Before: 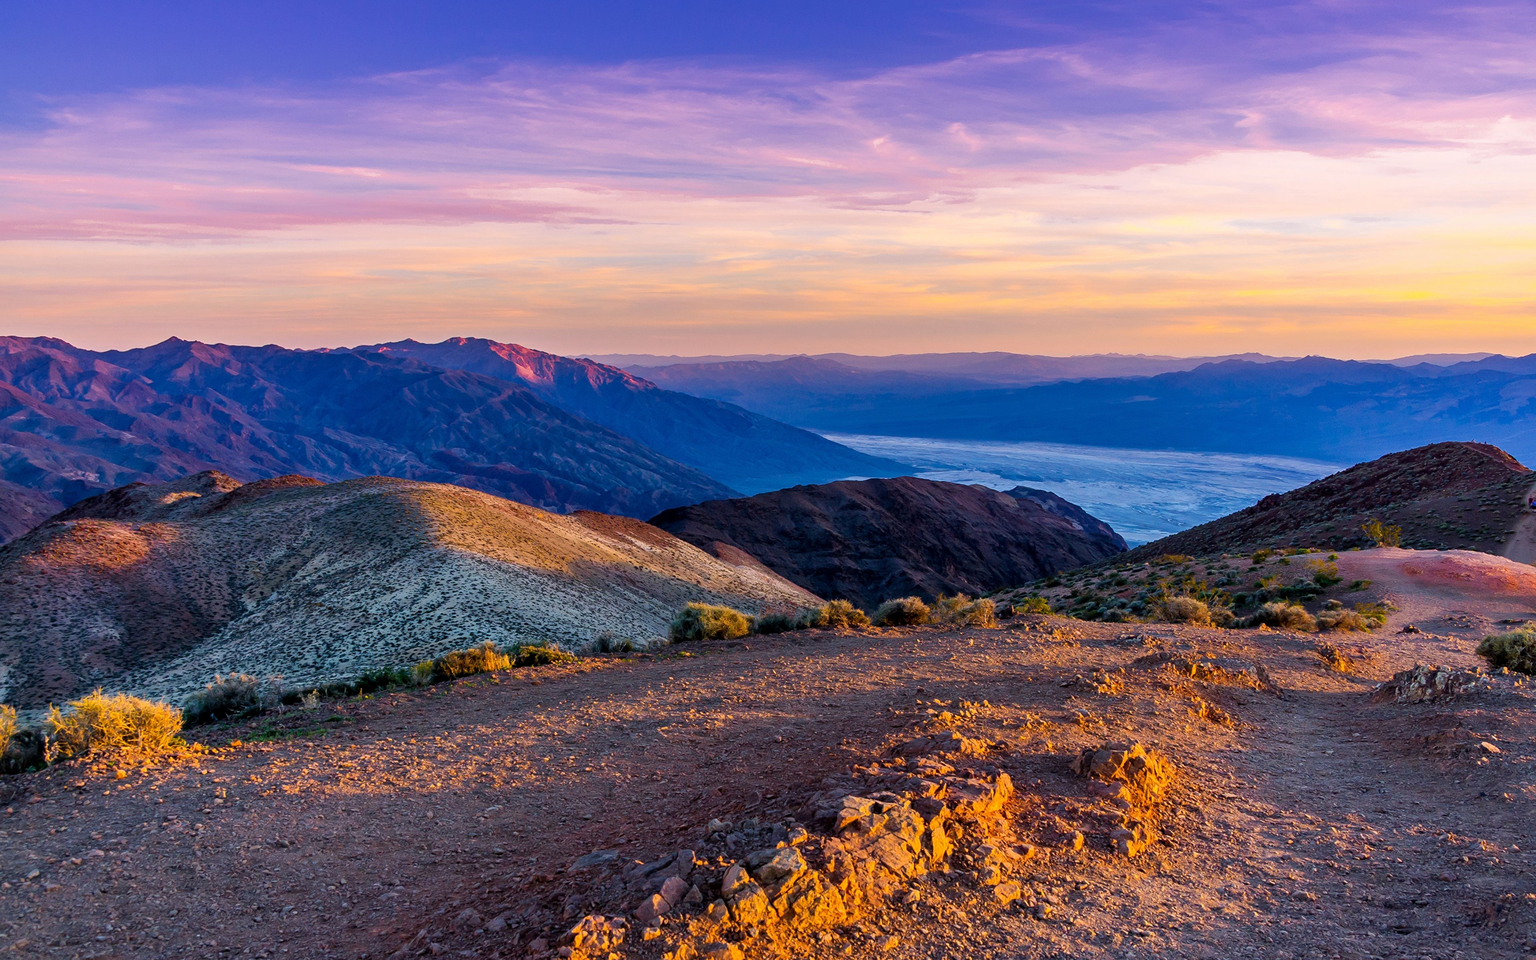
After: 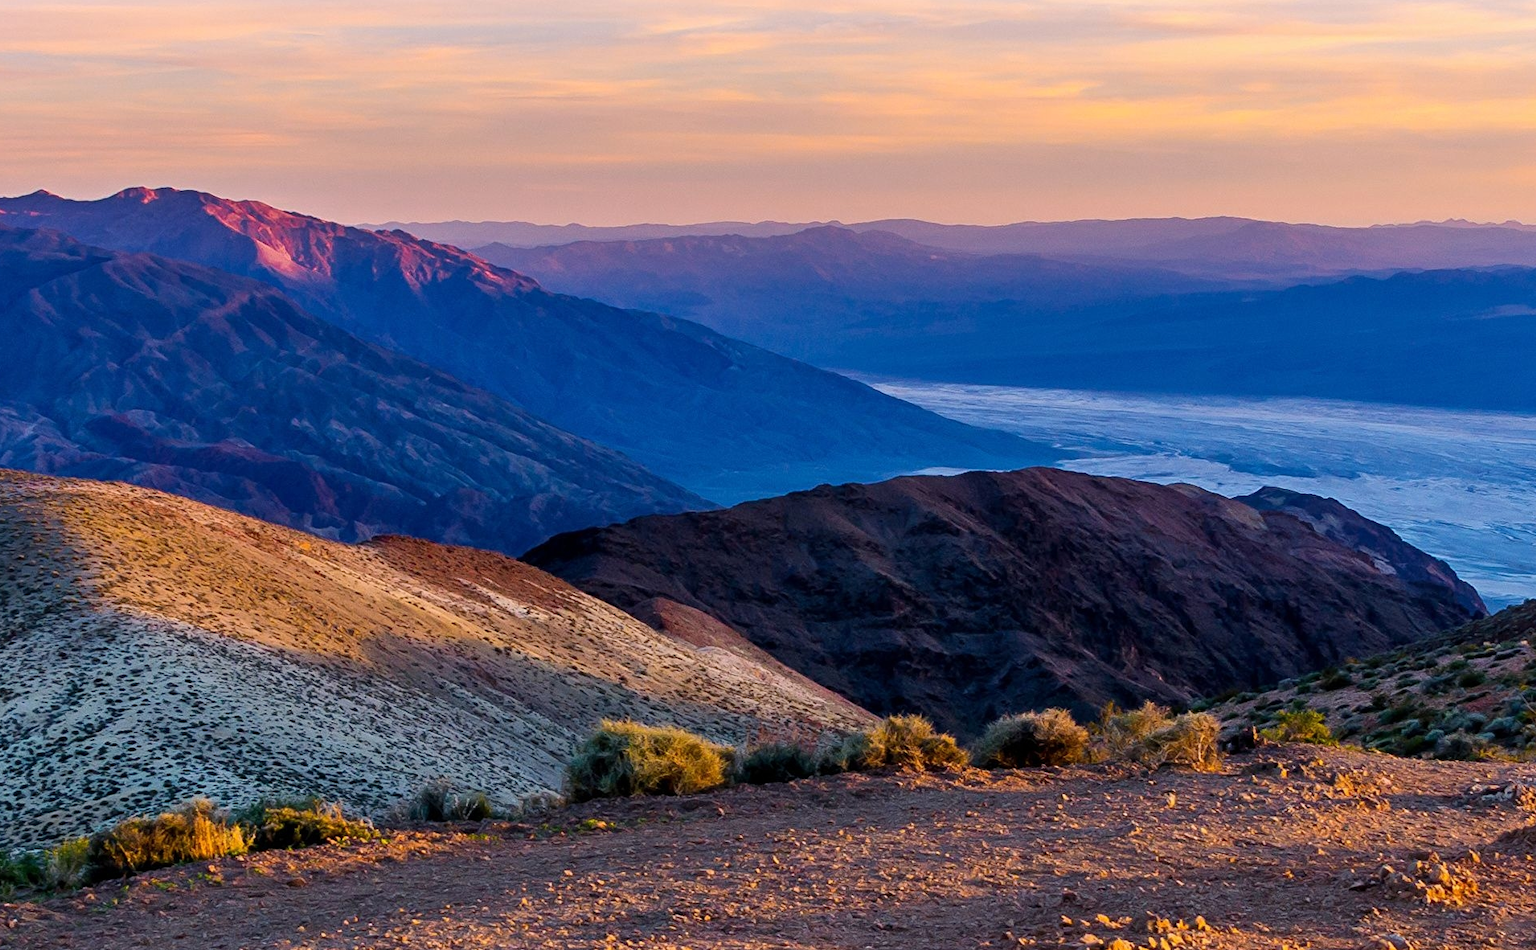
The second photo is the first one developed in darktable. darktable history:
crop: left 25.308%, top 25.427%, right 24.919%, bottom 25.268%
tone equalizer: on, module defaults
